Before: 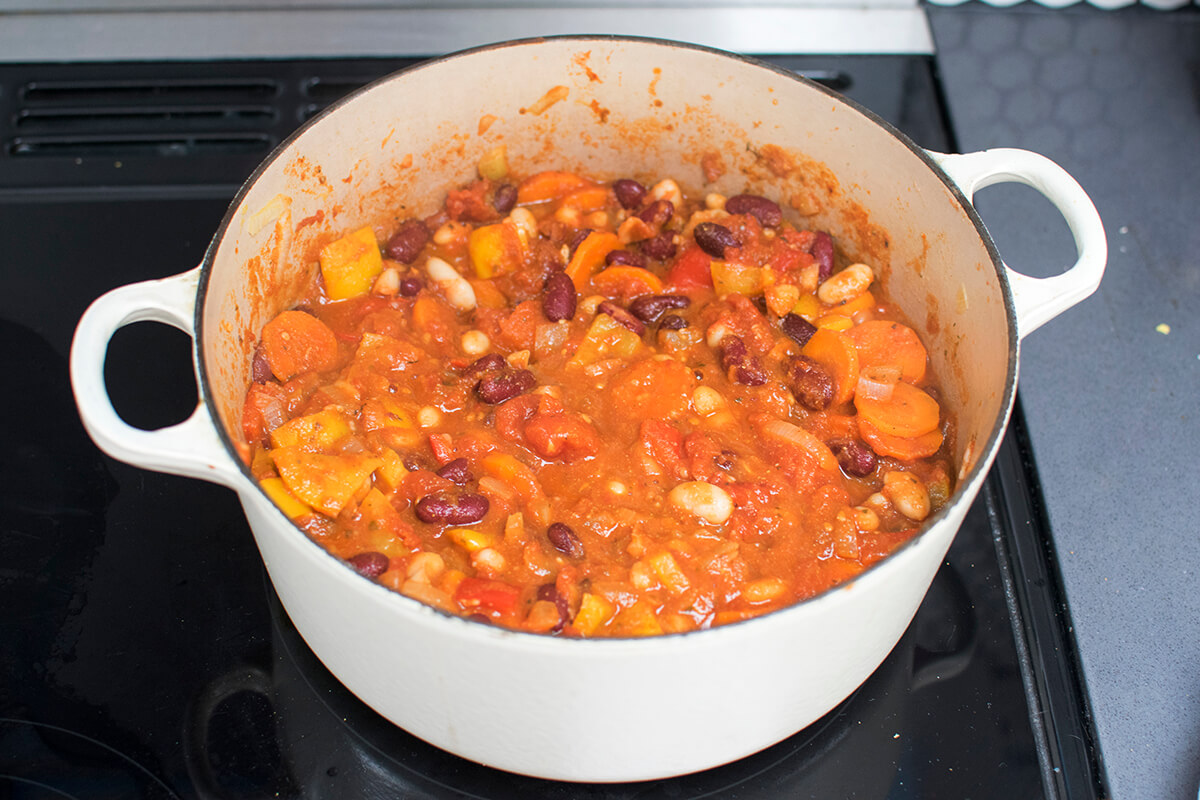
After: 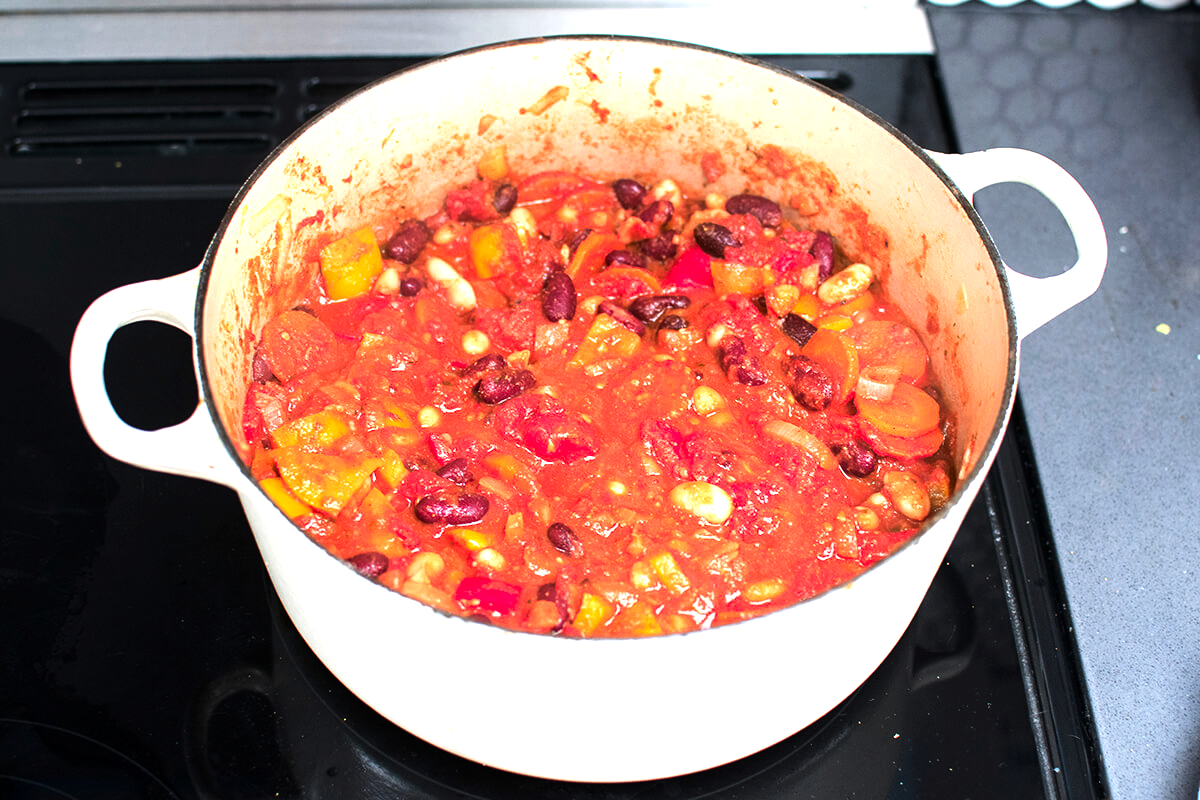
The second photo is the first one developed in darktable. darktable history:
tone equalizer: -8 EV -1.06 EV, -7 EV -1 EV, -6 EV -0.839 EV, -5 EV -0.545 EV, -3 EV 0.555 EV, -2 EV 0.886 EV, -1 EV 1.01 EV, +0 EV 1.06 EV, edges refinement/feathering 500, mask exposure compensation -1.57 EV, preserve details no
color zones: curves: ch1 [(0.24, 0.629) (0.75, 0.5)]; ch2 [(0.255, 0.454) (0.745, 0.491)]
